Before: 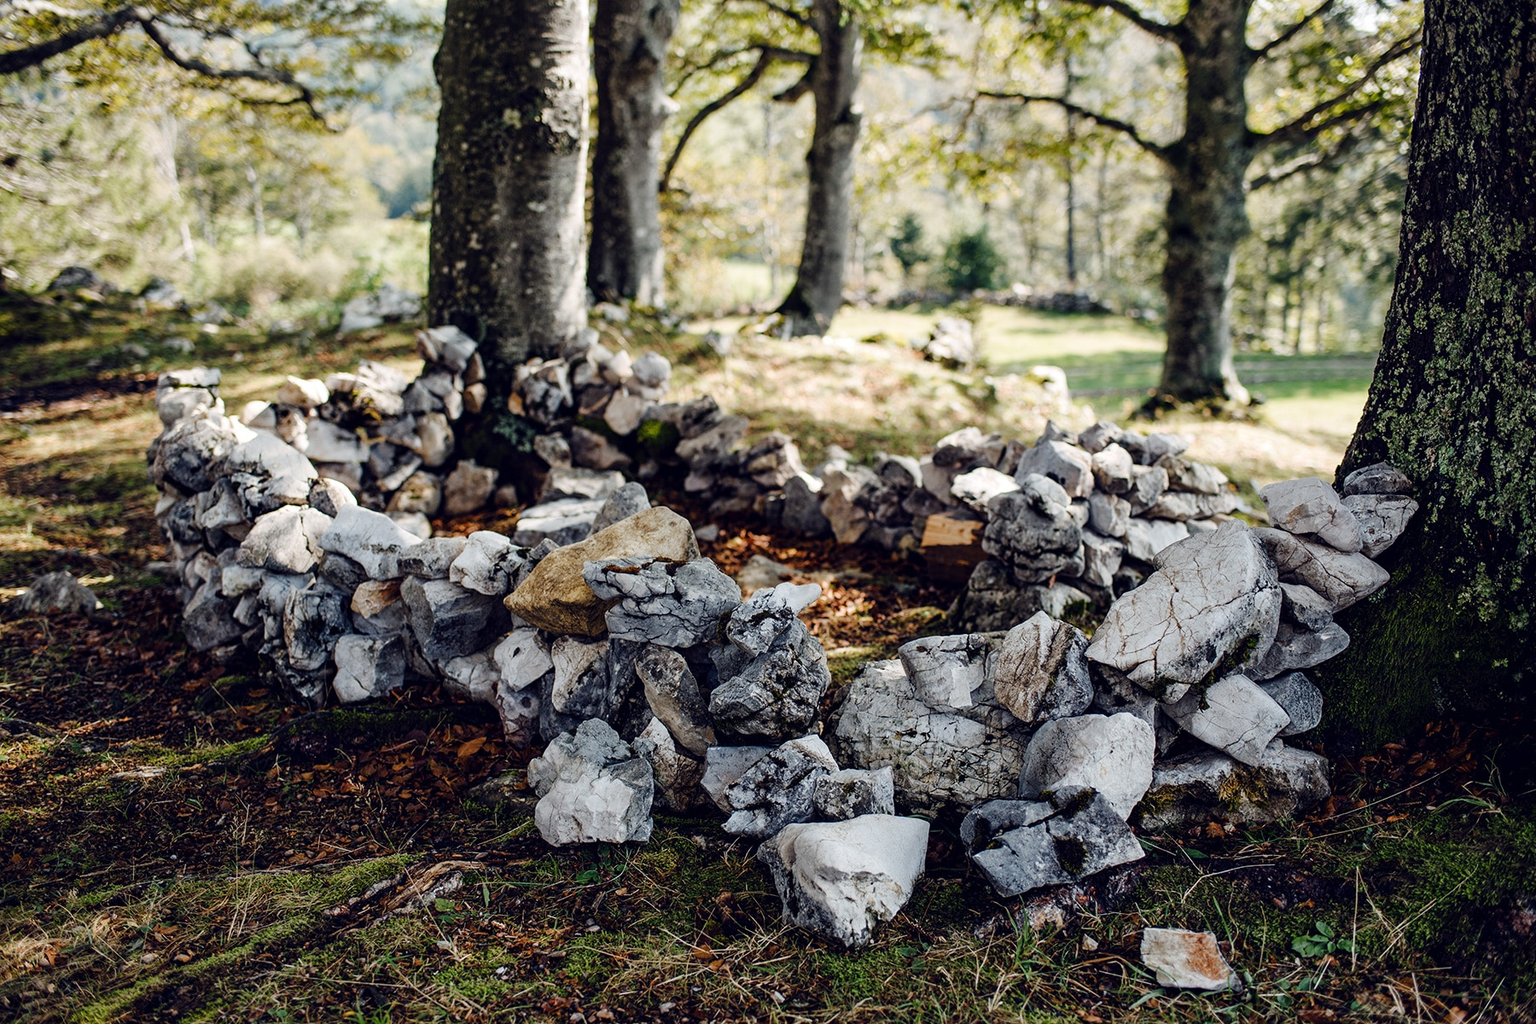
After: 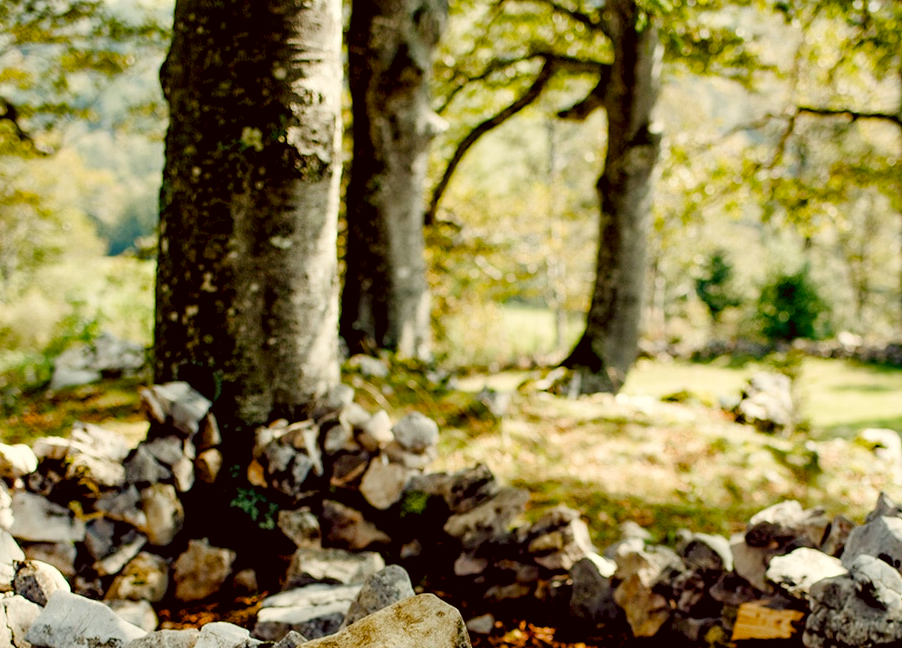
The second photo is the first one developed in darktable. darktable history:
color balance rgb: global offset › luminance -0.966%, perceptual saturation grading › global saturation 34.656%, perceptual saturation grading › highlights -25.368%, perceptual saturation grading › shadows 49.297%, global vibrance 20%
color correction: highlights a* -1.22, highlights b* 10.09, shadows a* 0.597, shadows b* 19.86
crop: left 19.385%, right 30.455%, bottom 45.917%
